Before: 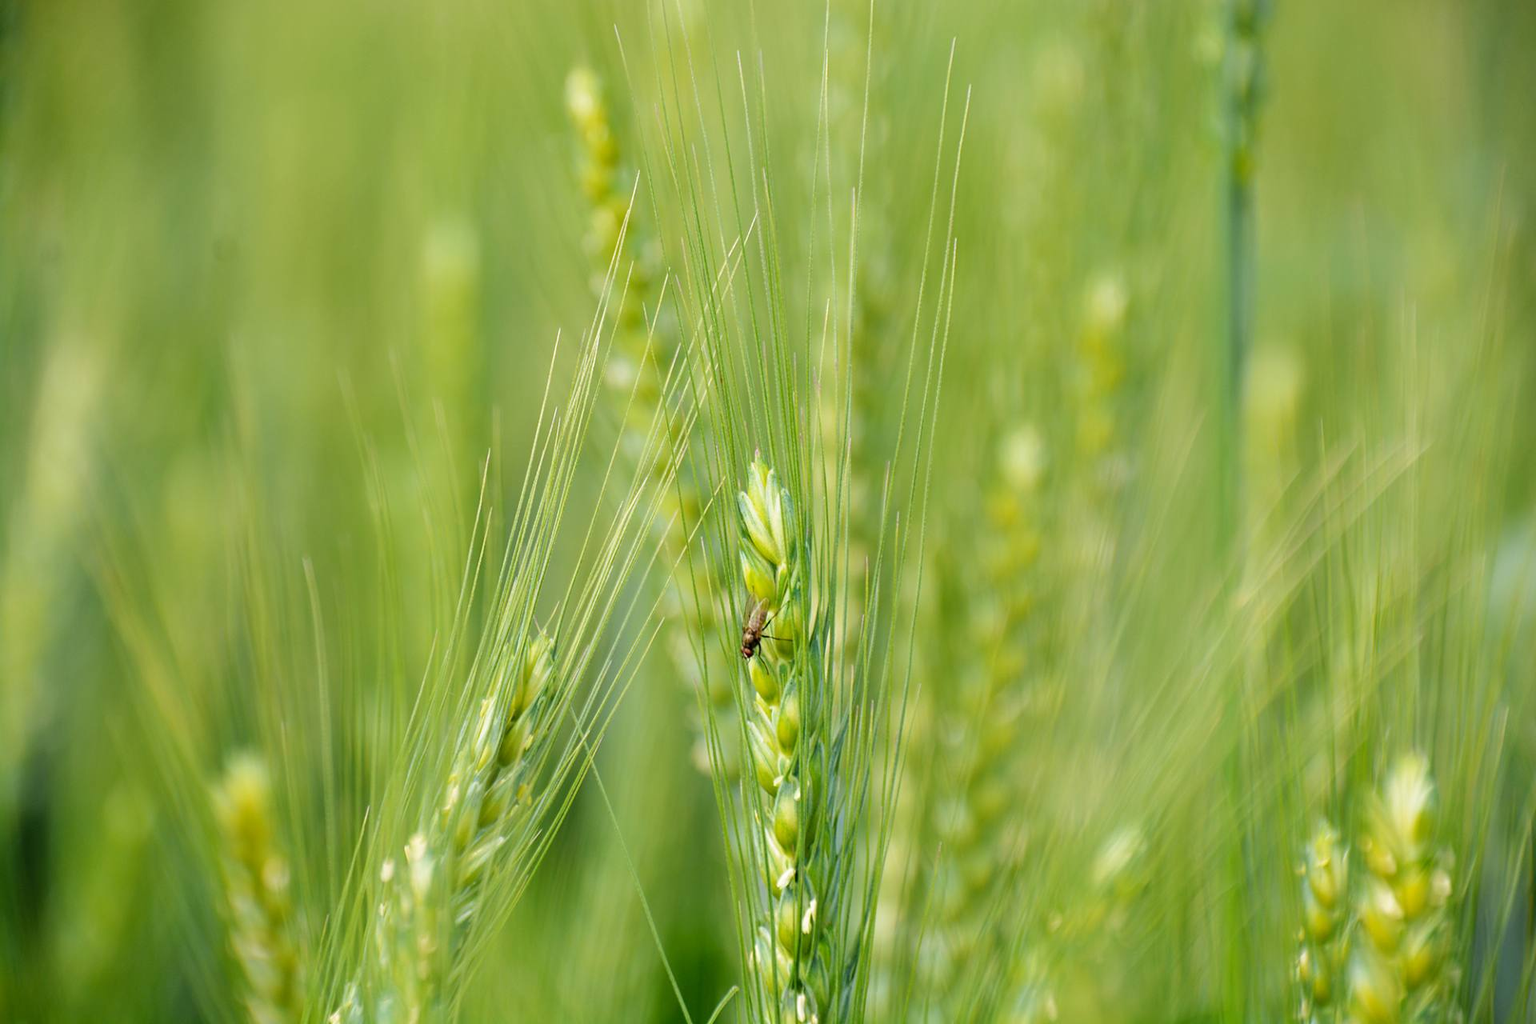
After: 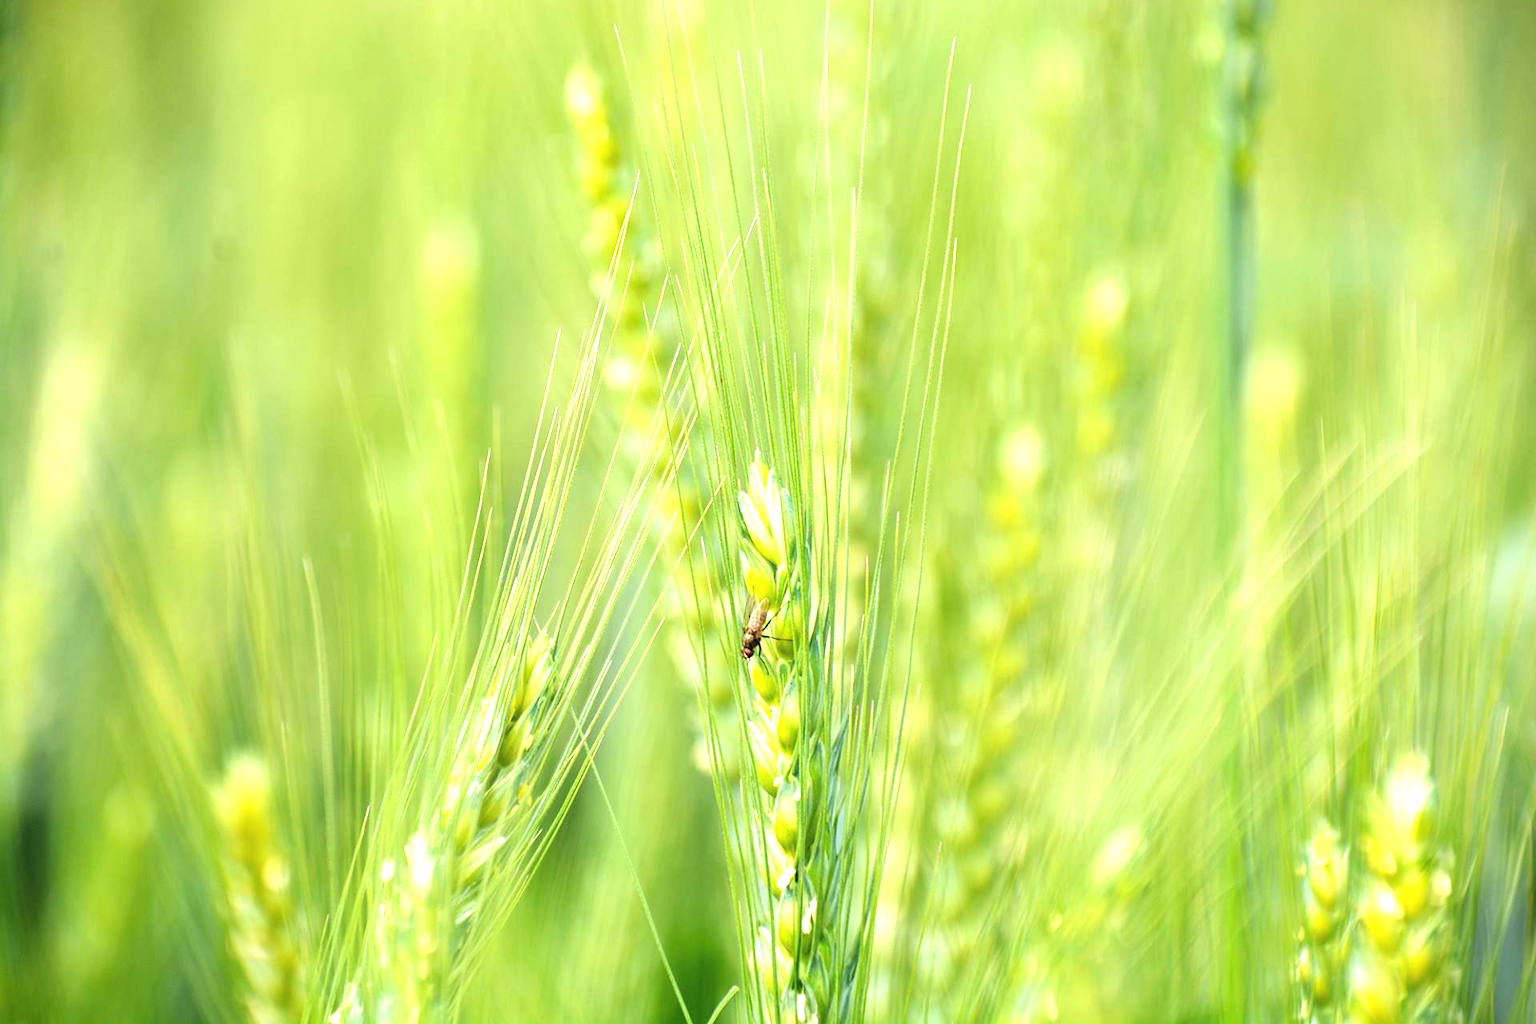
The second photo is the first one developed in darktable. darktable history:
exposure: black level correction -0.002, exposure 1.115 EV, compensate highlight preservation false
